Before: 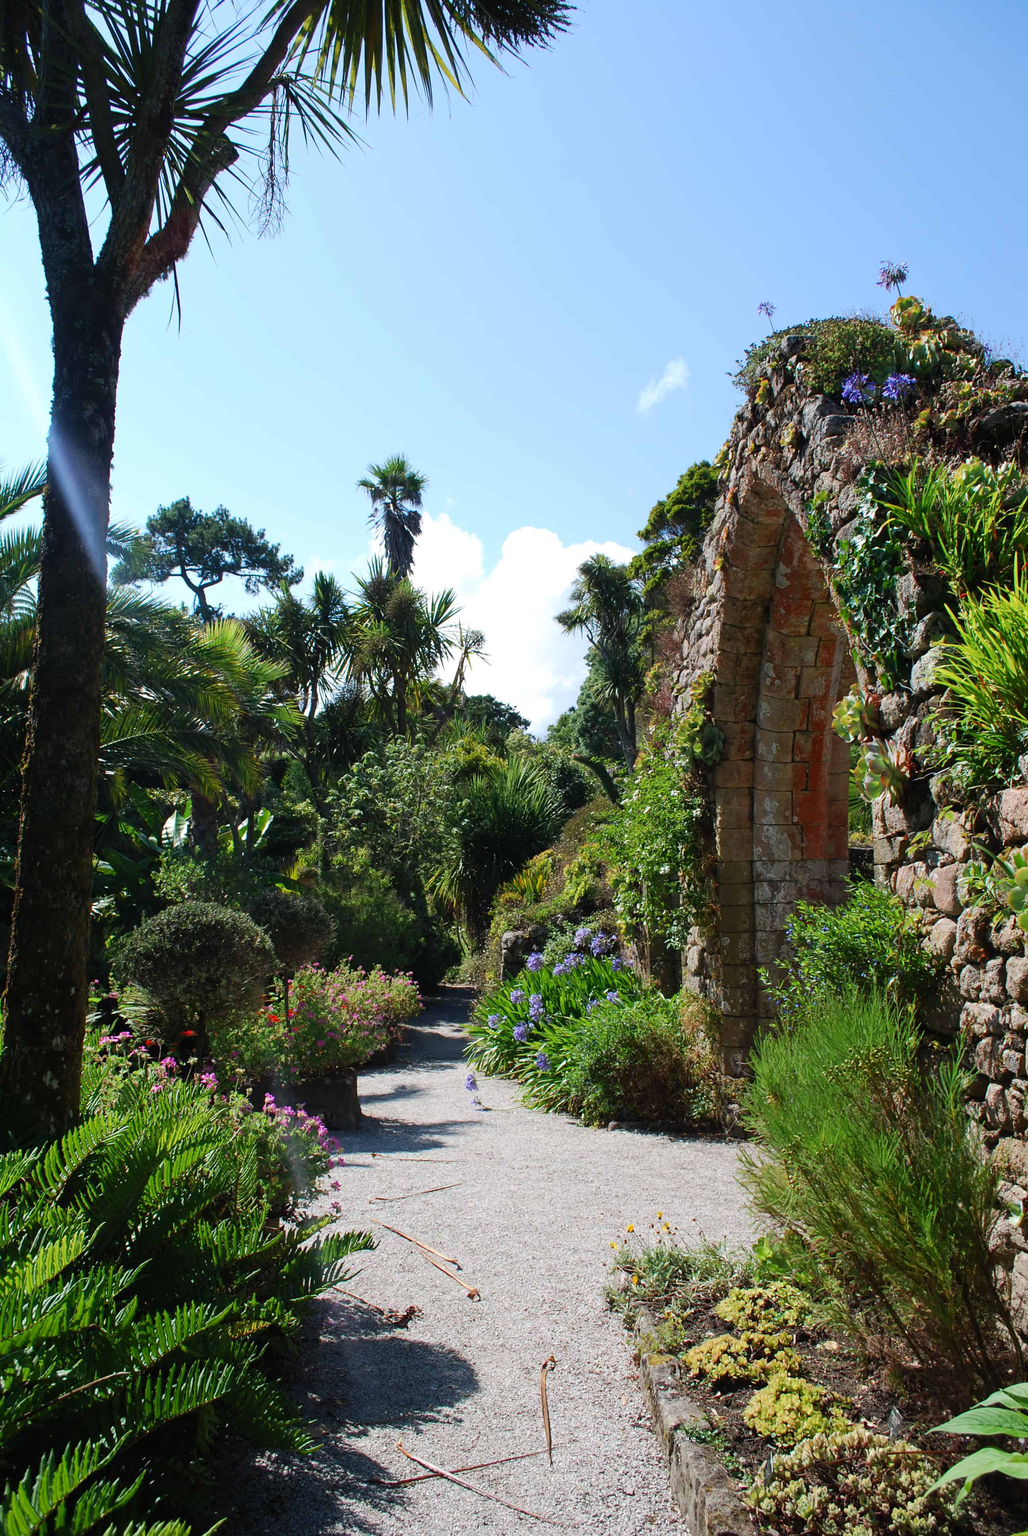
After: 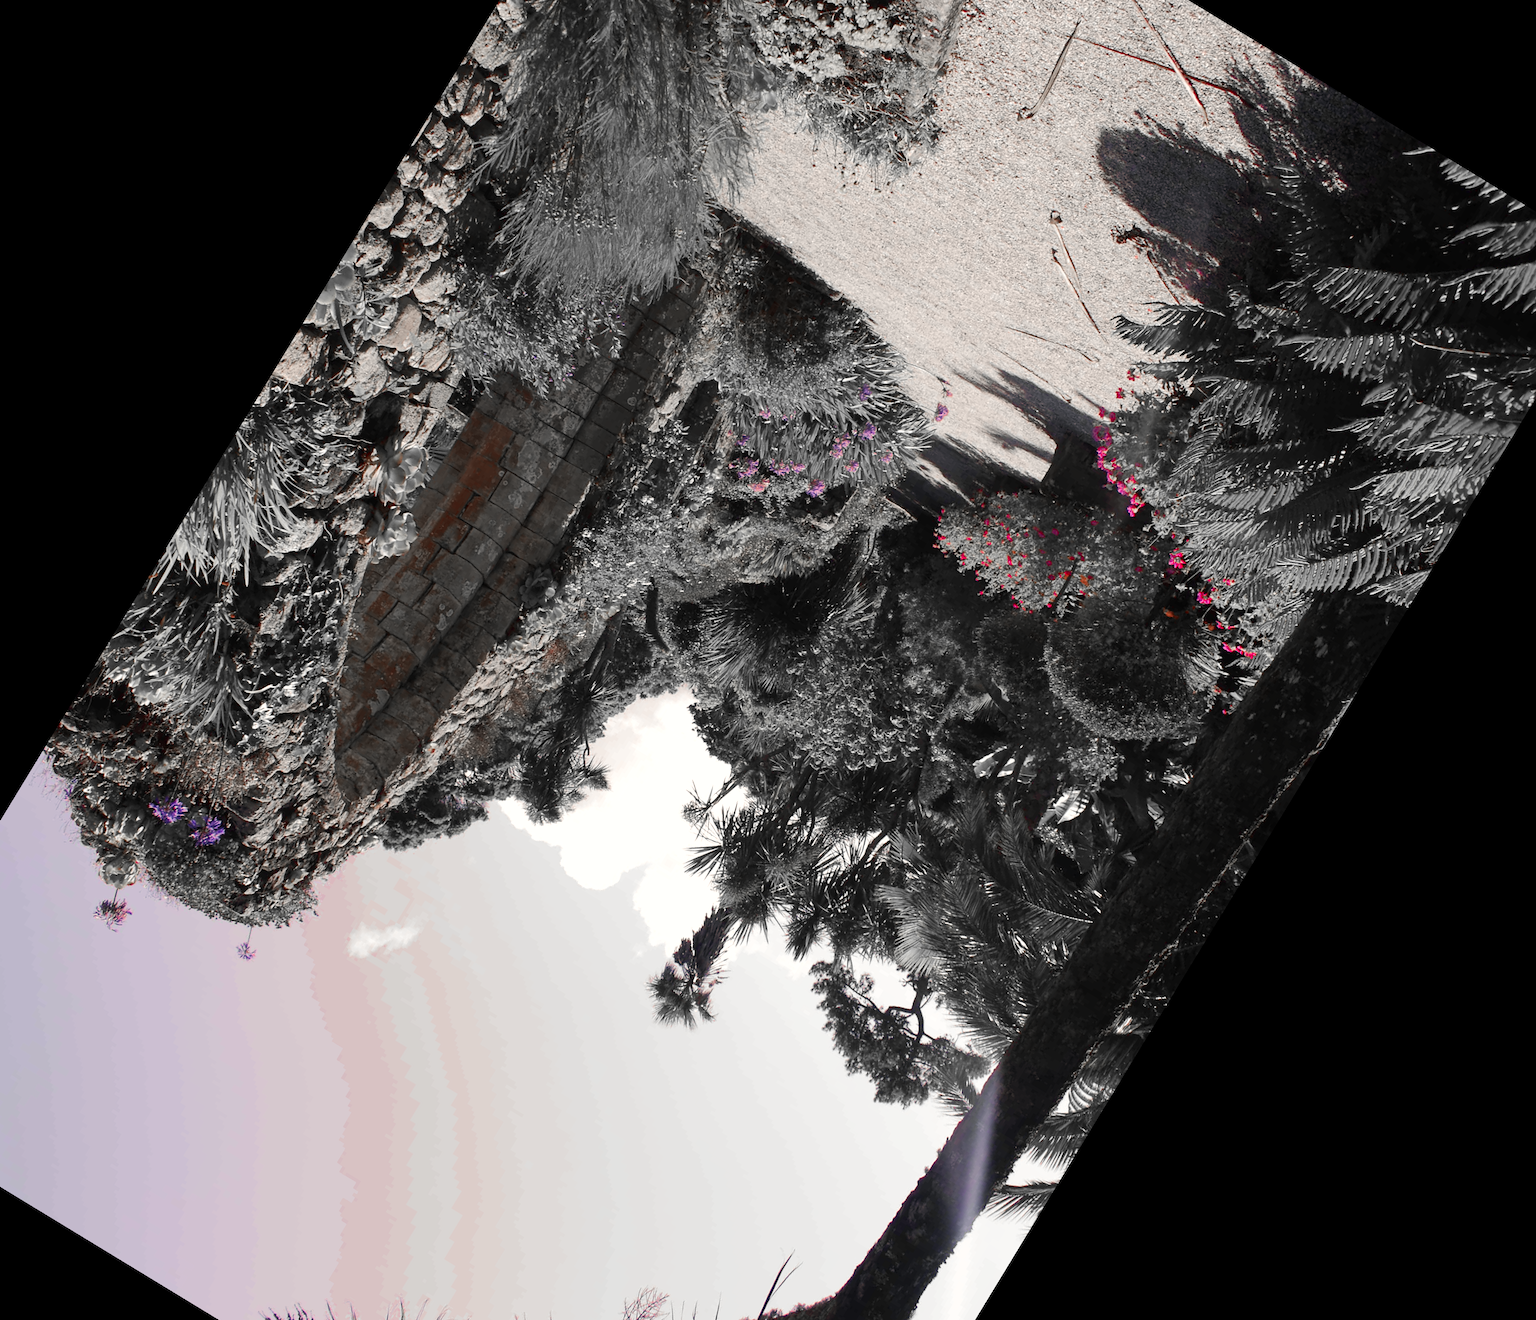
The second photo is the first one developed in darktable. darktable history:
color zones: curves: ch0 [(0, 0.278) (0.143, 0.5) (0.286, 0.5) (0.429, 0.5) (0.571, 0.5) (0.714, 0.5) (0.857, 0.5) (1, 0.5)]; ch1 [(0, 1) (0.143, 0.165) (0.286, 0) (0.429, 0) (0.571, 0) (0.714, 0) (0.857, 0.5) (1, 0.5)]; ch2 [(0, 0.508) (0.143, 0.5) (0.286, 0.5) (0.429, 0.5) (0.571, 0.5) (0.714, 0.5) (0.857, 0.5) (1, 0.5)]
color correction: highlights a* 15, highlights b* 31.55
crop and rotate: angle 148.68°, left 9.111%, top 15.603%, right 4.588%, bottom 17.041%
